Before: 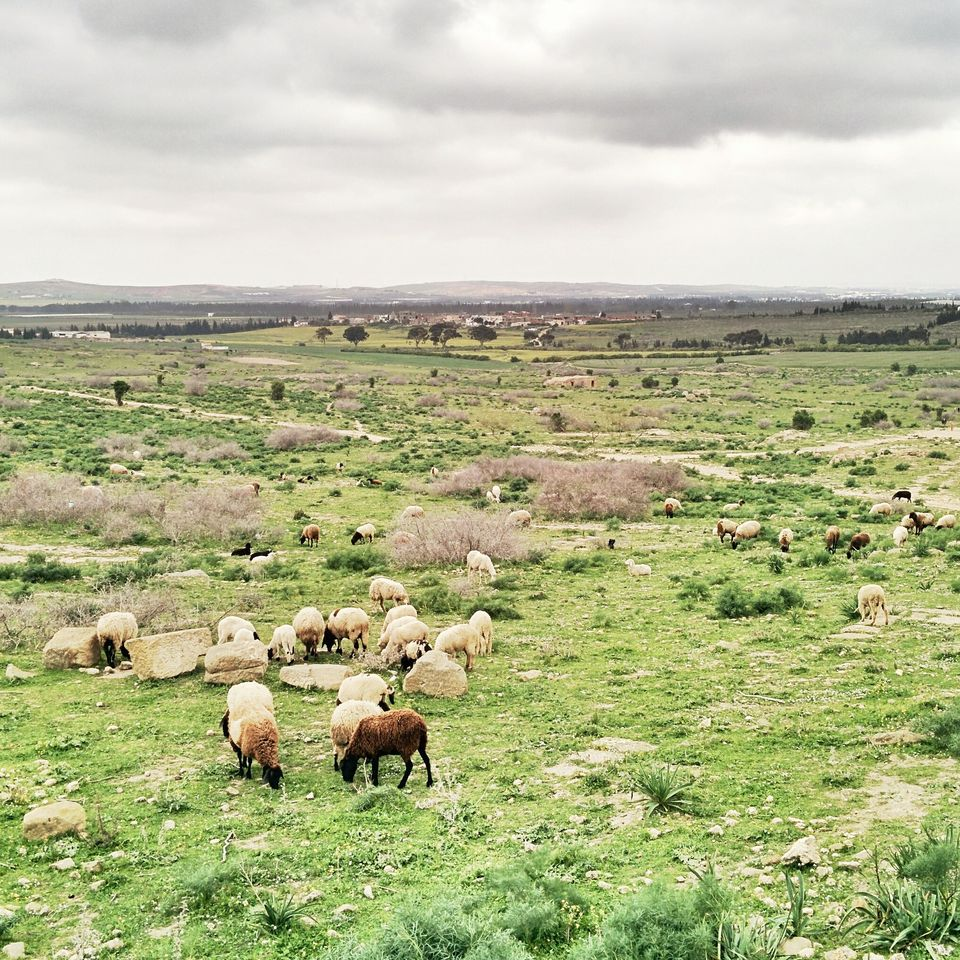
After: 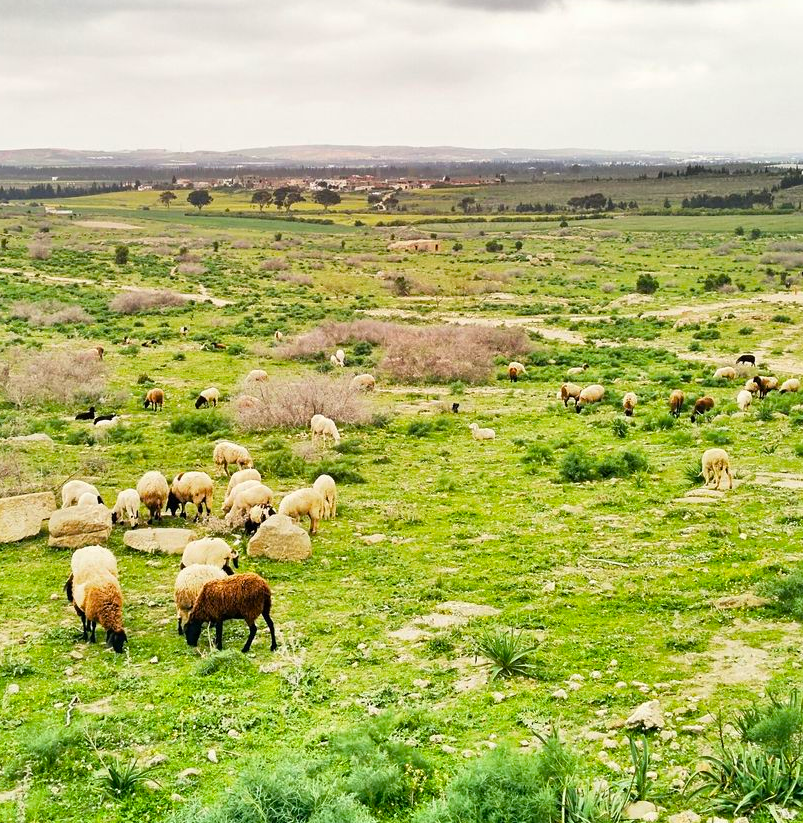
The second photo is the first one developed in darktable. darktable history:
color balance rgb: linear chroma grading › global chroma 15%, perceptual saturation grading › global saturation 30%
crop: left 16.315%, top 14.246%
